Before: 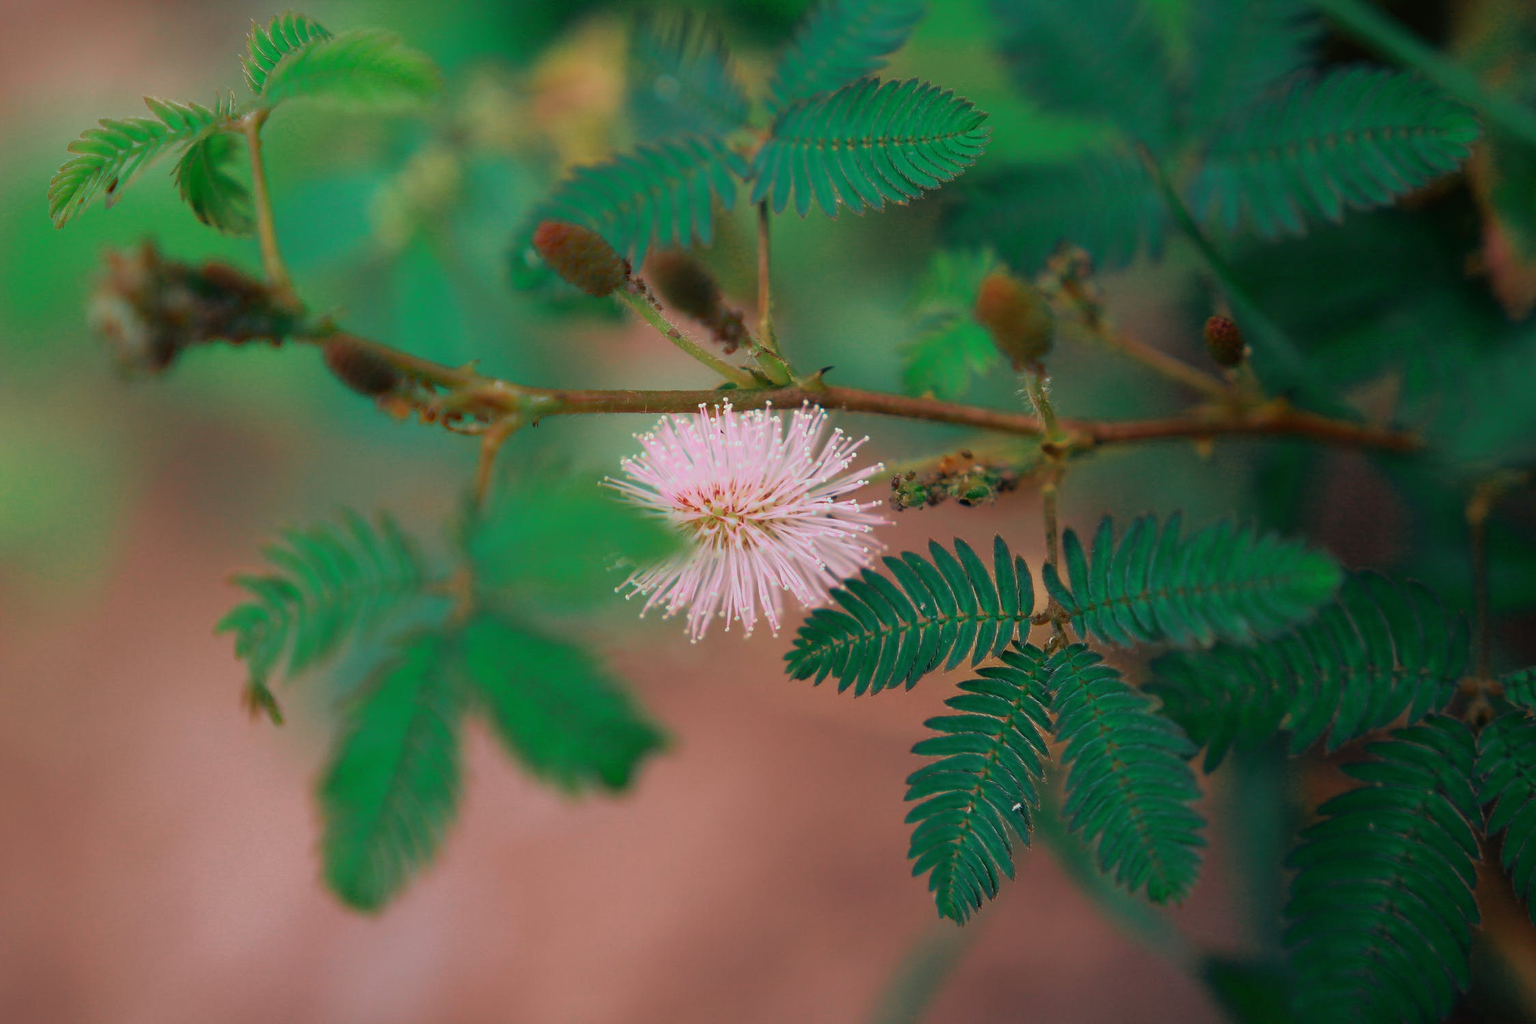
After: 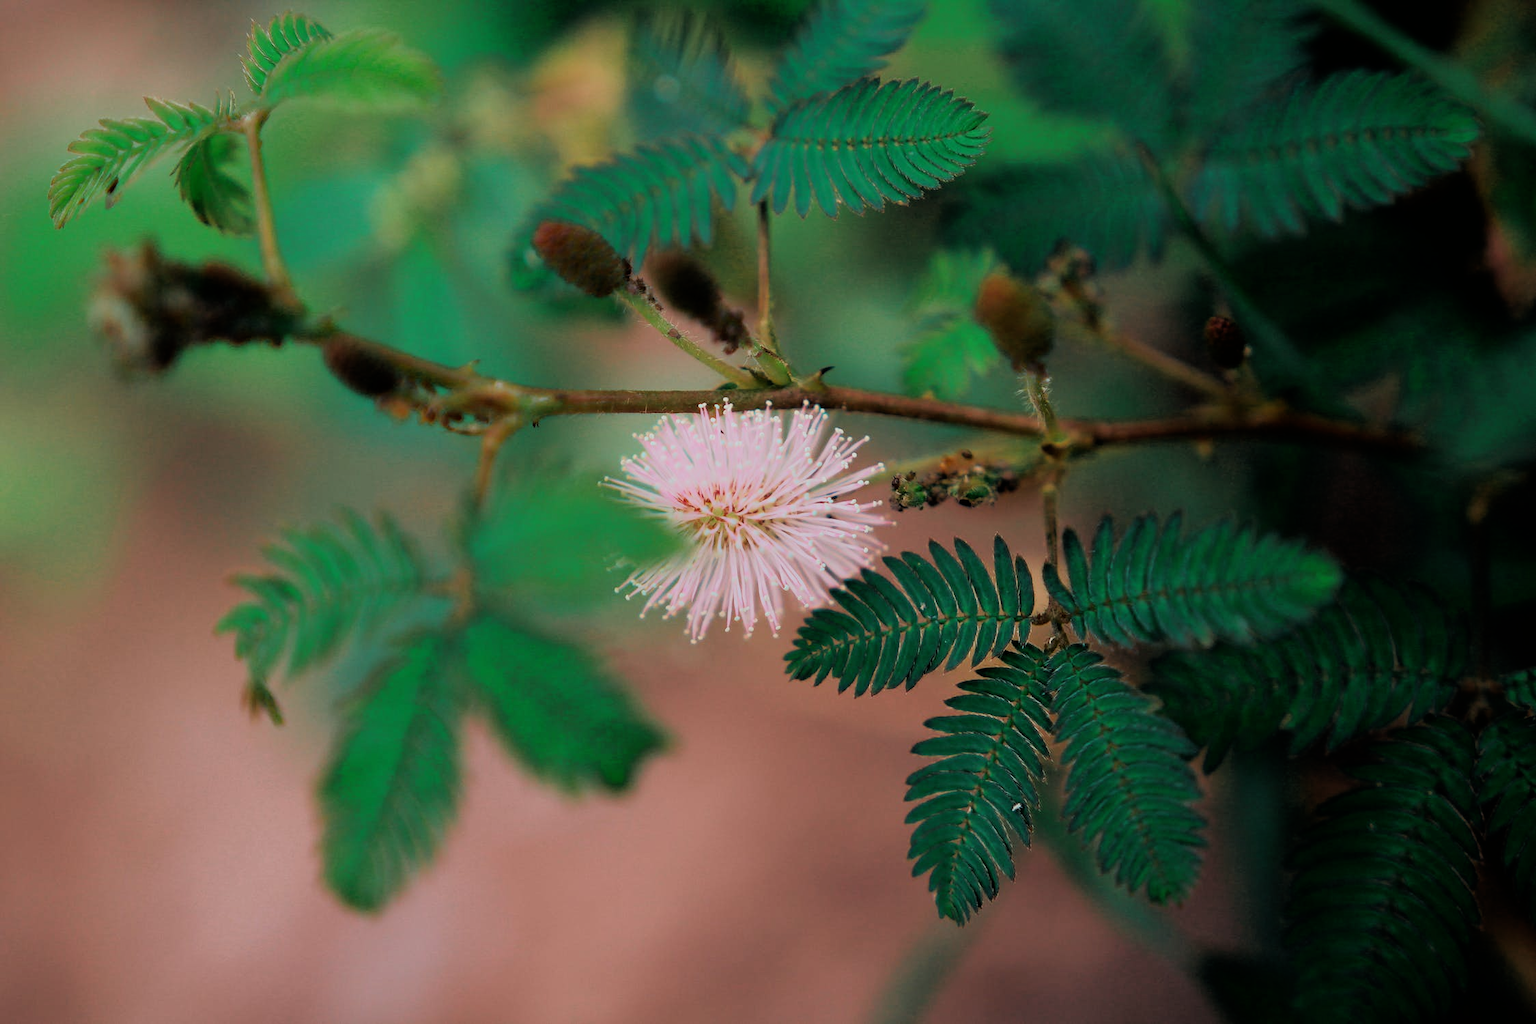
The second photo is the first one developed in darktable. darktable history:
filmic rgb: black relative exposure -5.12 EV, white relative exposure 3.97 EV, hardness 2.89, contrast 1.299, highlights saturation mix -30.05%
